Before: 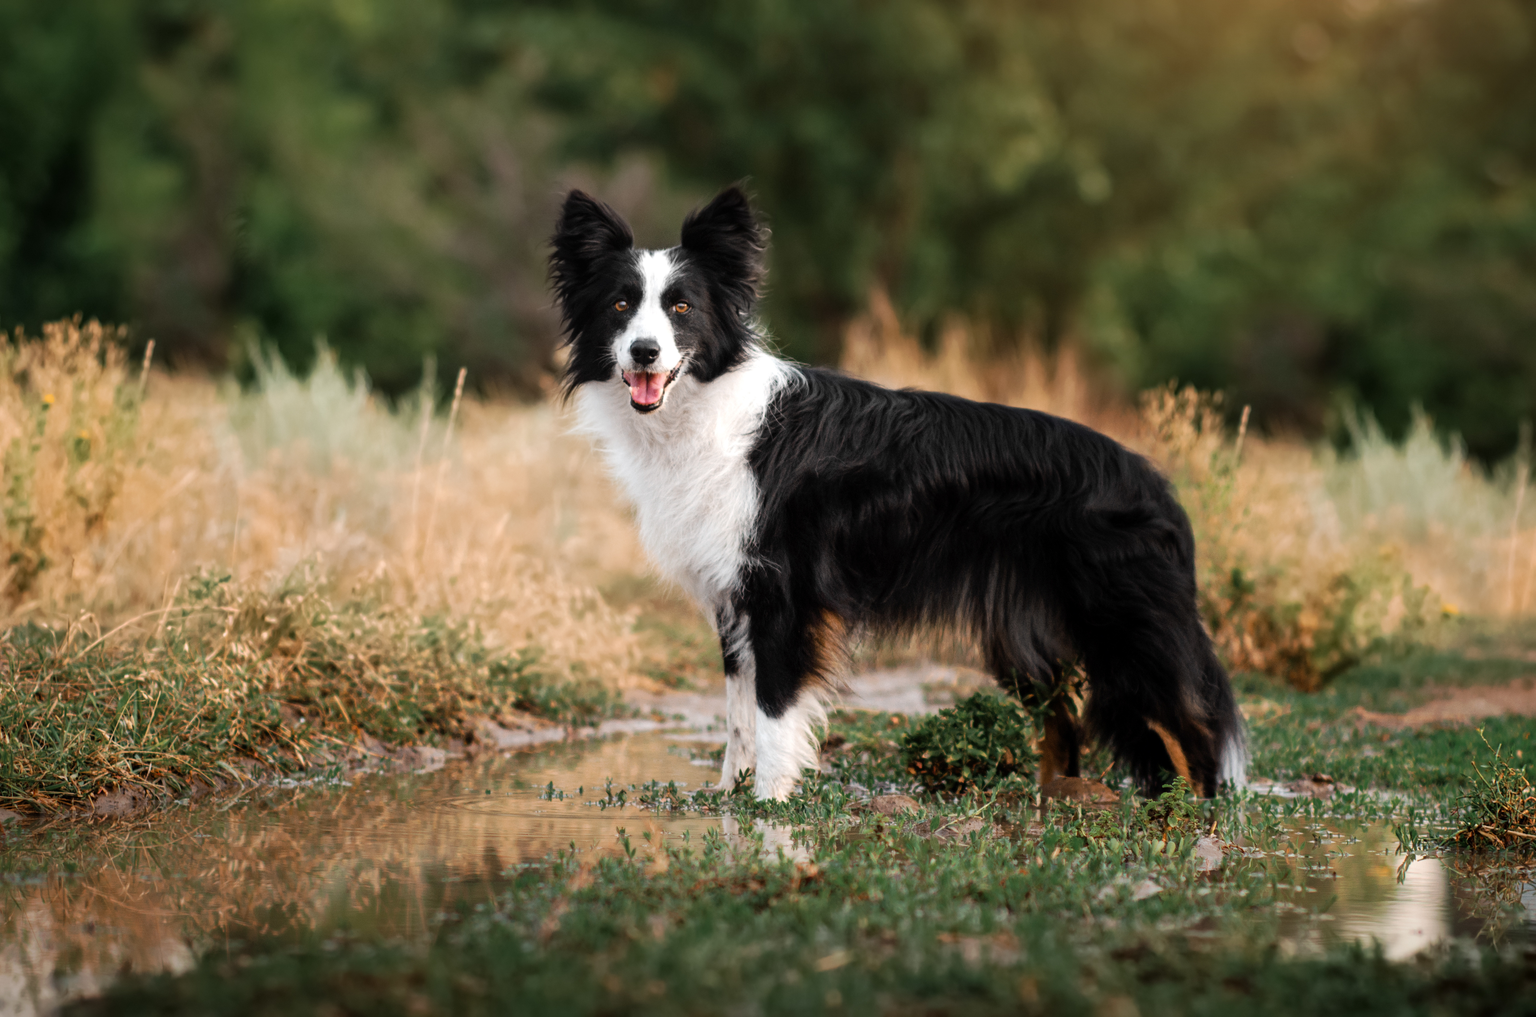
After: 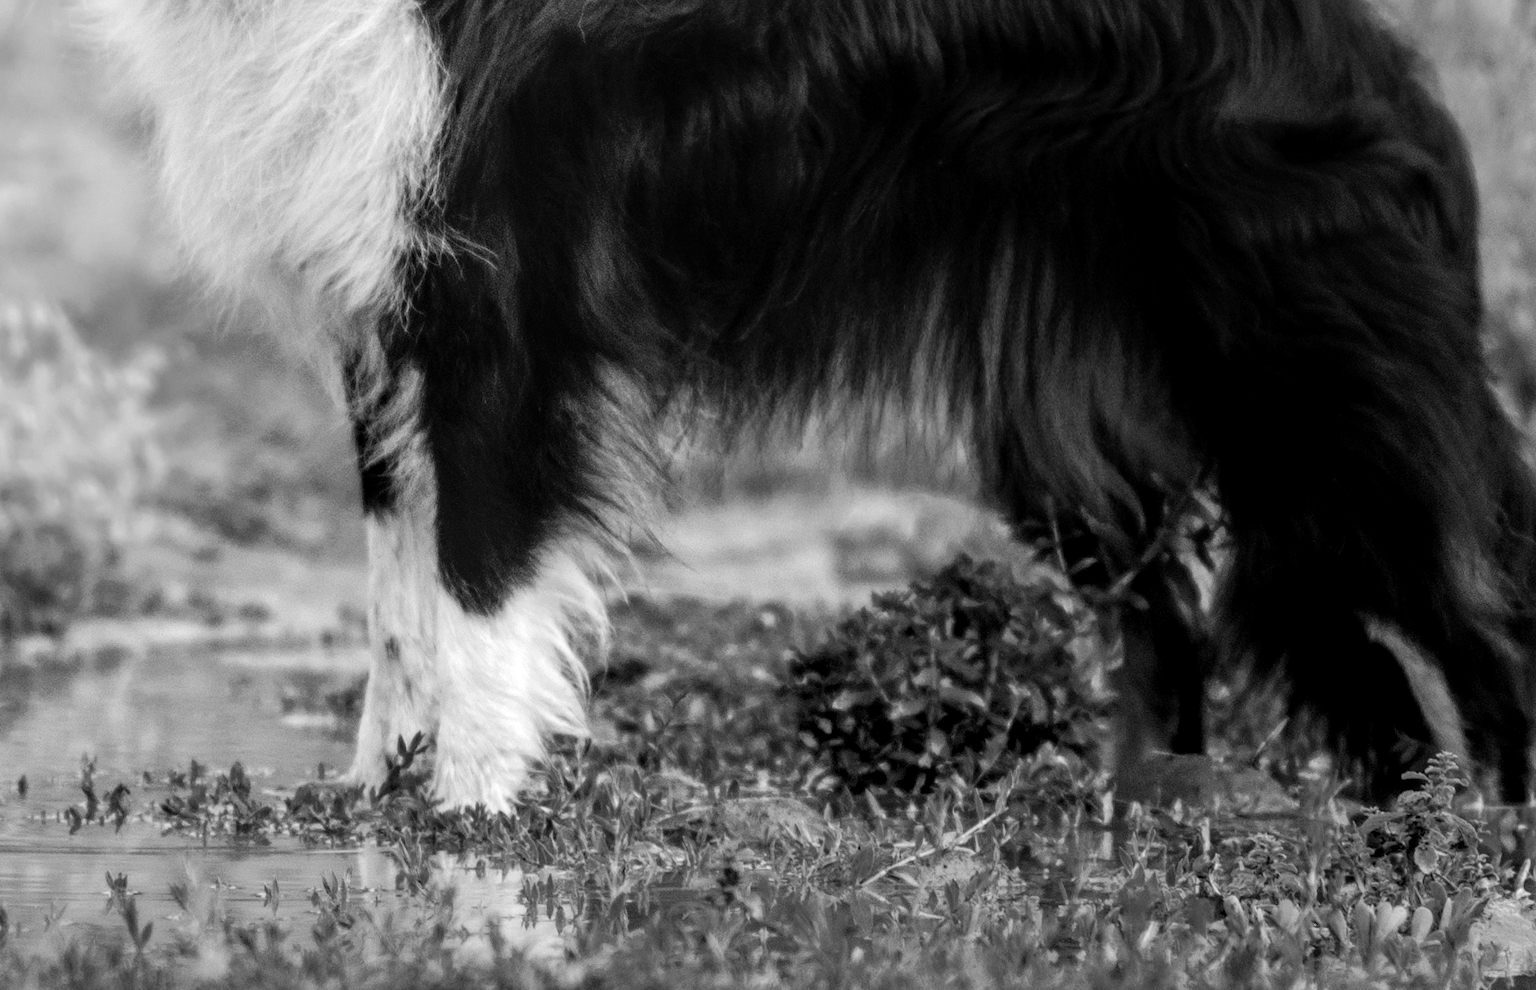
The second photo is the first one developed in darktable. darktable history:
monochrome: on, module defaults
crop: left 37.221%, top 45.169%, right 20.63%, bottom 13.777%
local contrast: on, module defaults
